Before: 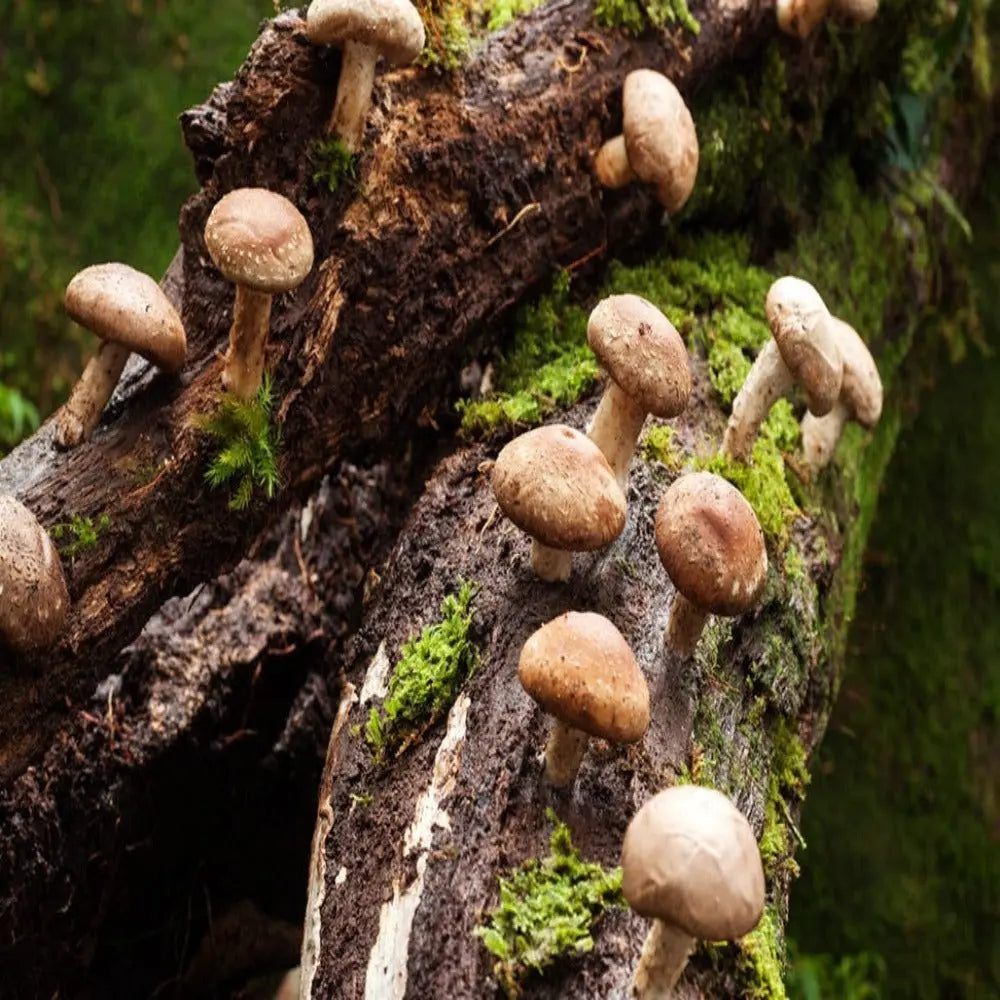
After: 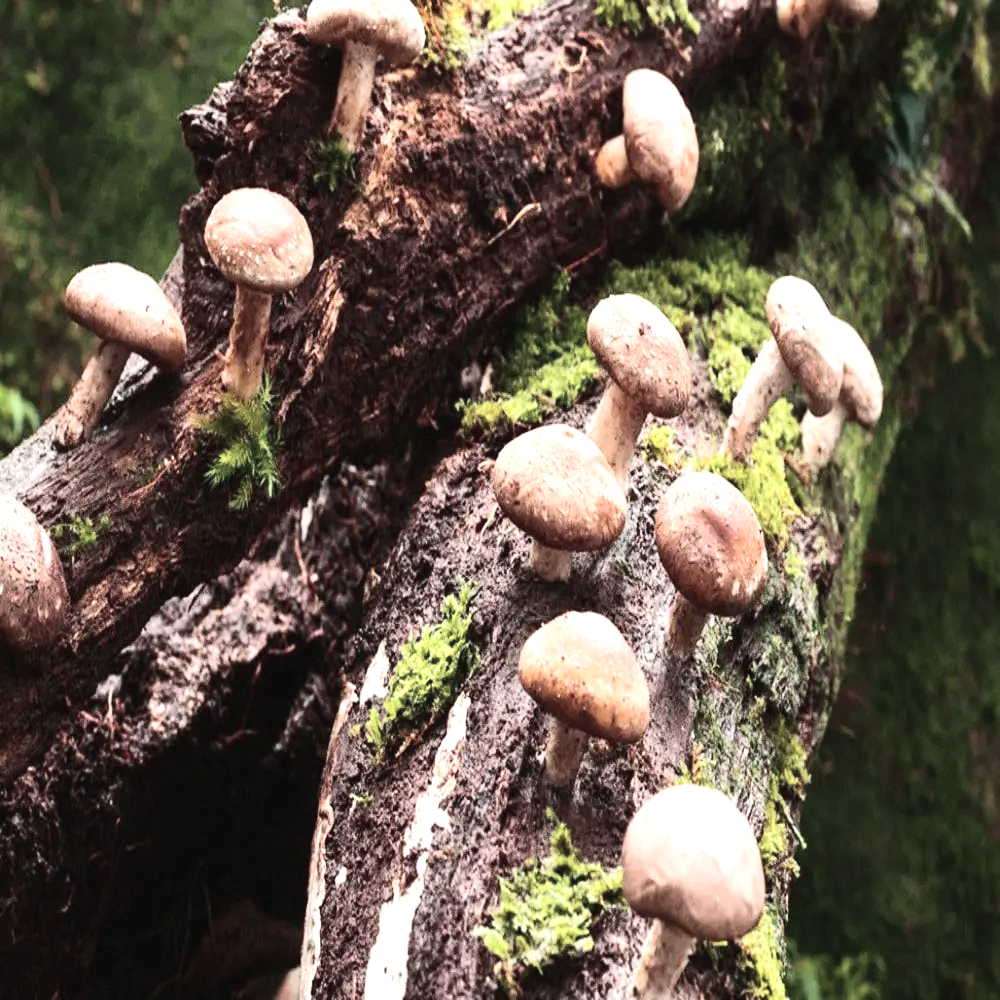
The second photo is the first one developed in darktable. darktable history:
contrast brightness saturation: contrast 0.1, saturation -0.36
exposure: black level correction 0, exposure 0.9 EV, compensate highlight preservation false
tone curve: curves: ch0 [(0, 0.023) (0.217, 0.19) (0.754, 0.801) (1, 0.977)]; ch1 [(0, 0) (0.392, 0.398) (0.5, 0.5) (0.521, 0.528) (0.56, 0.577) (1, 1)]; ch2 [(0, 0) (0.5, 0.5) (0.579, 0.561) (0.65, 0.657) (1, 1)], color space Lab, independent channels, preserve colors none
